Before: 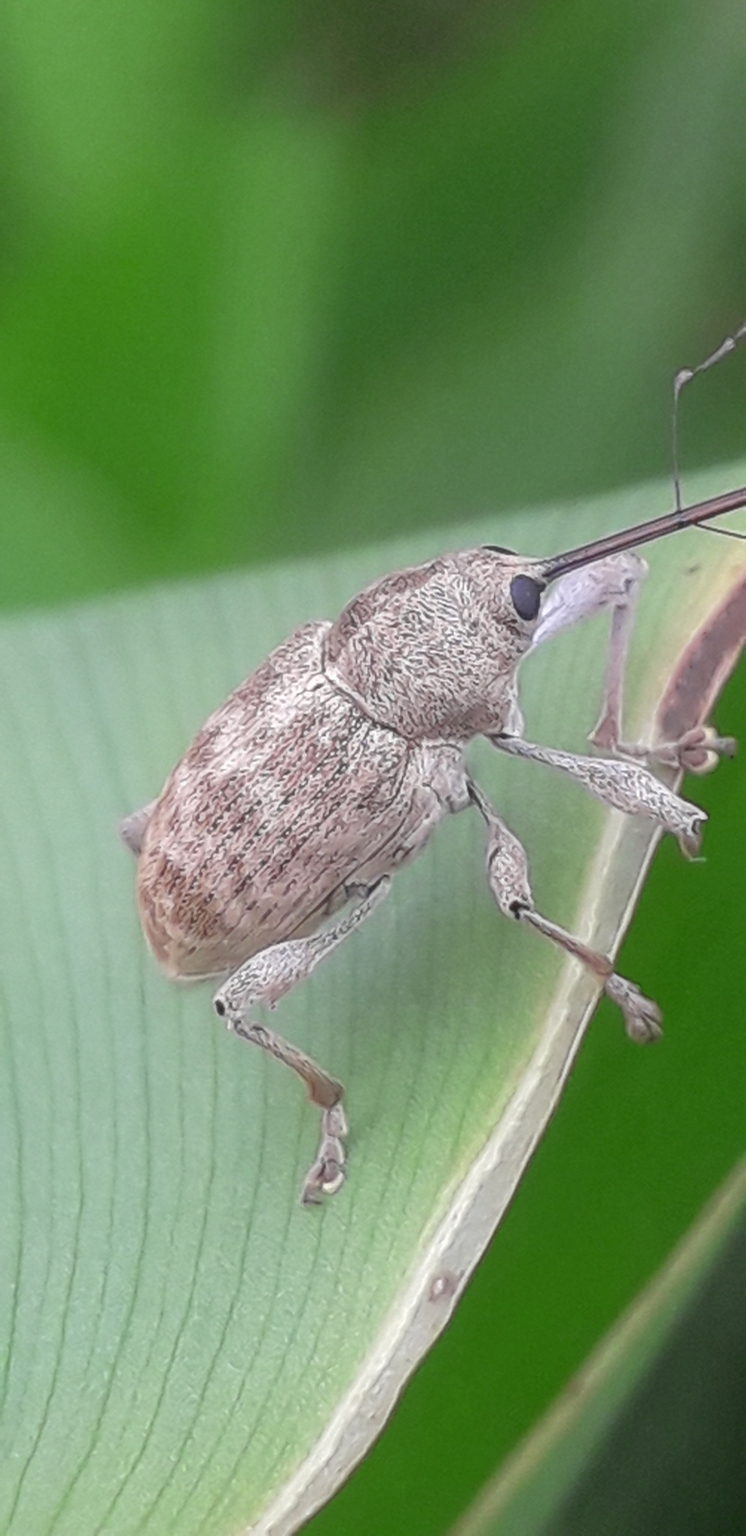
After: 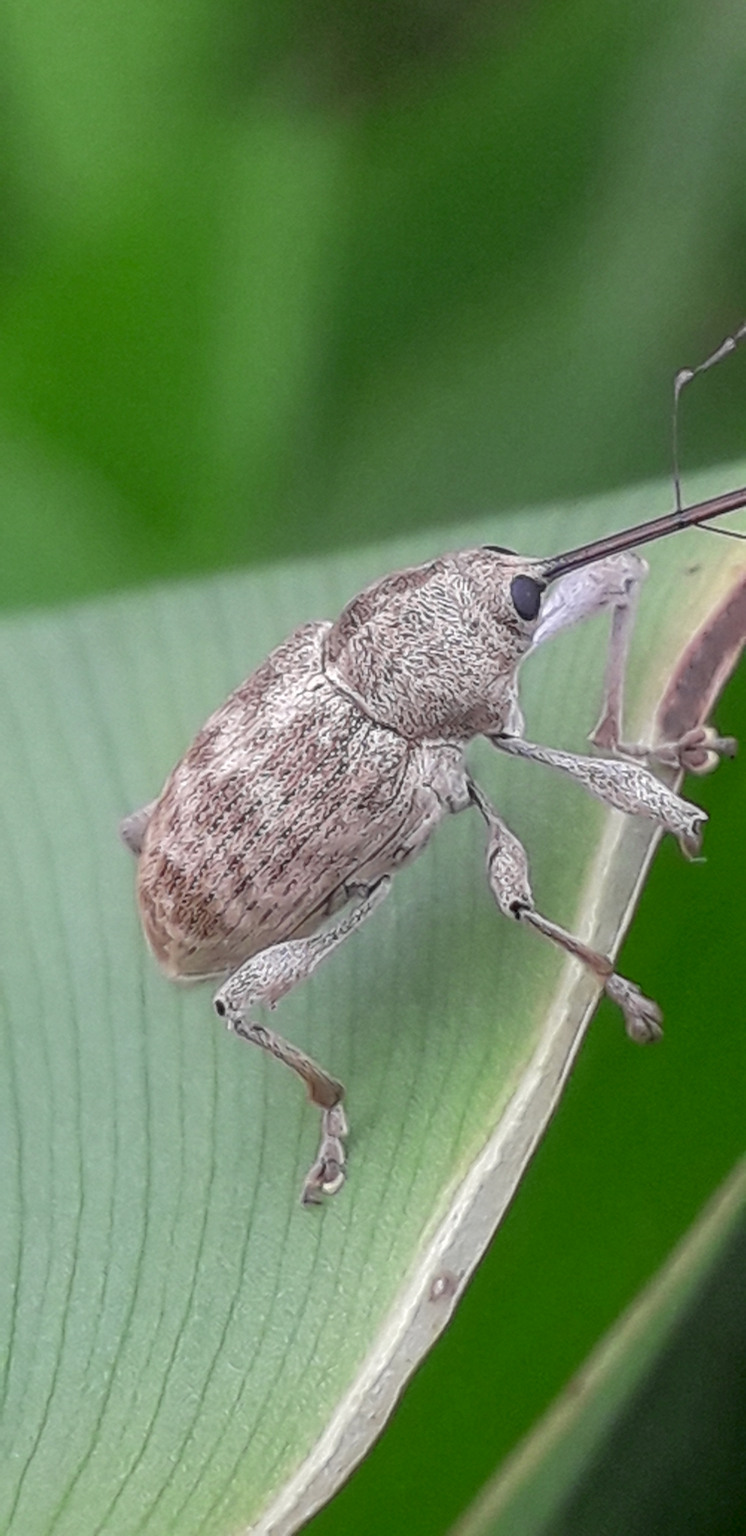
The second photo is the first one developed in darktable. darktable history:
exposure: black level correction 0.006, exposure -0.222 EV, compensate exposure bias true, compensate highlight preservation false
tone equalizer: edges refinement/feathering 500, mask exposure compensation -1.57 EV, preserve details no
local contrast: highlights 90%, shadows 79%
